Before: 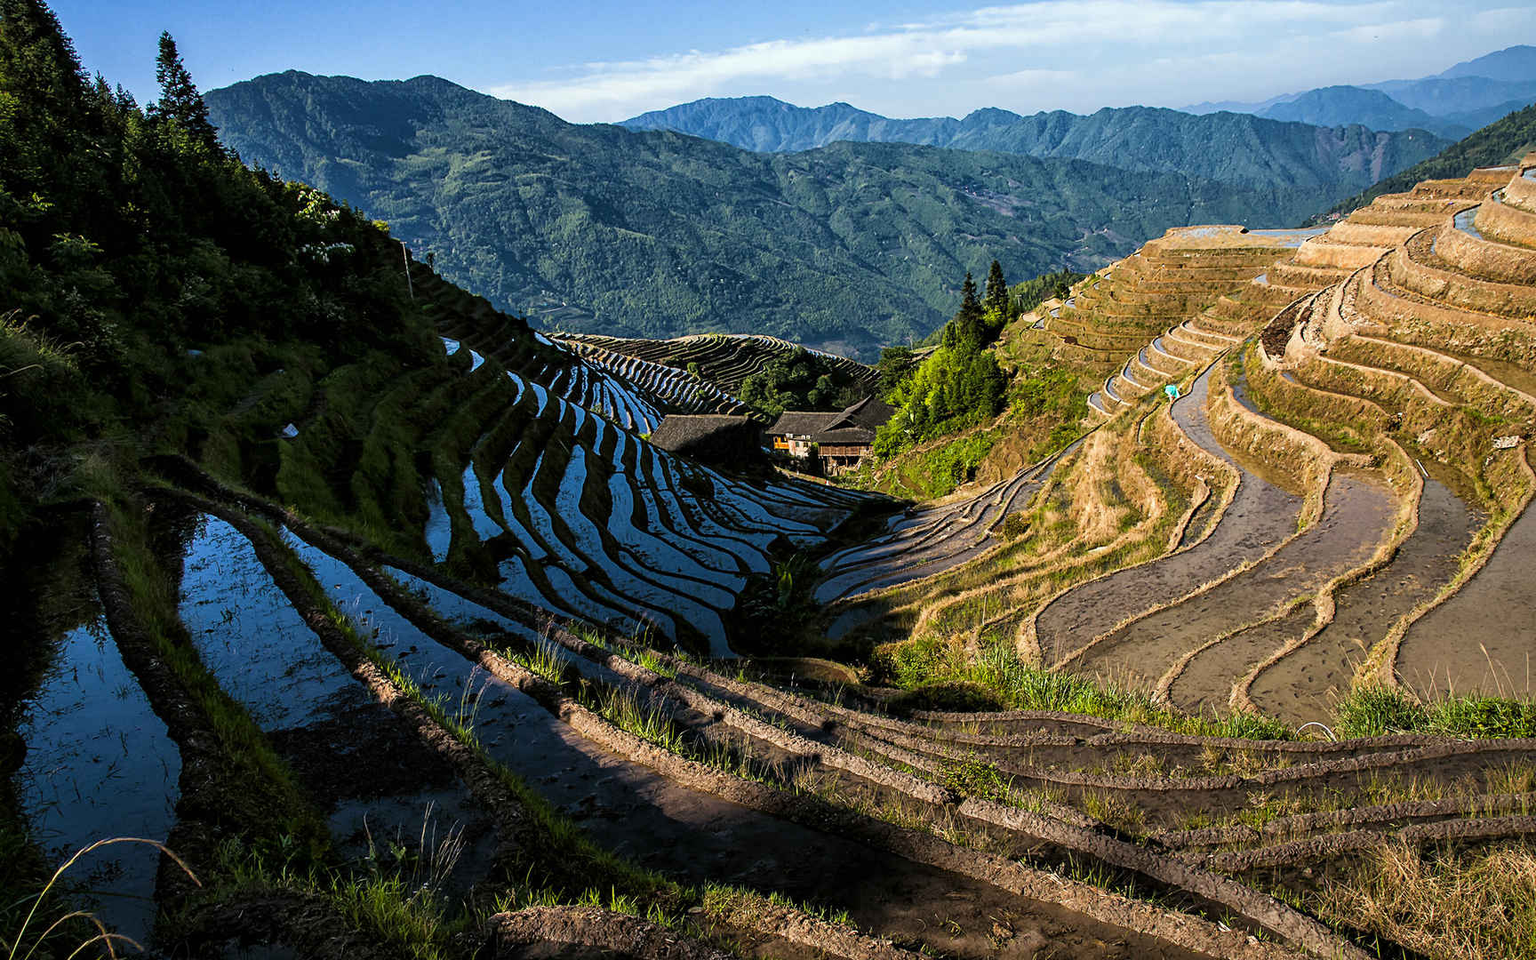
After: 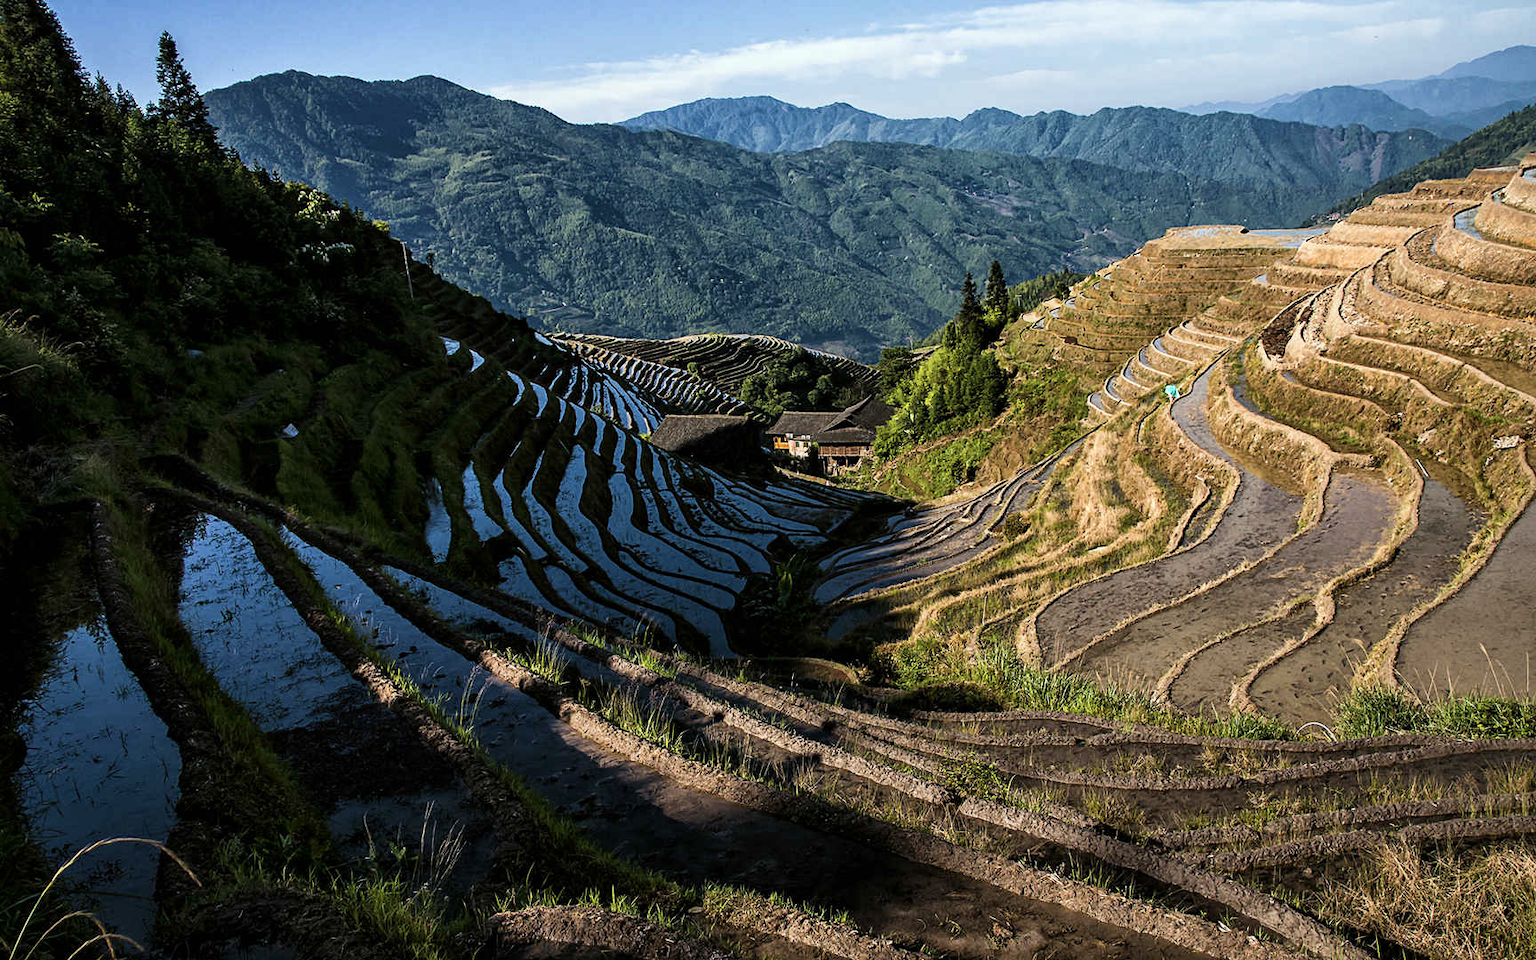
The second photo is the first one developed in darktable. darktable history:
contrast brightness saturation: contrast 0.11, saturation -0.17
tone equalizer: on, module defaults
